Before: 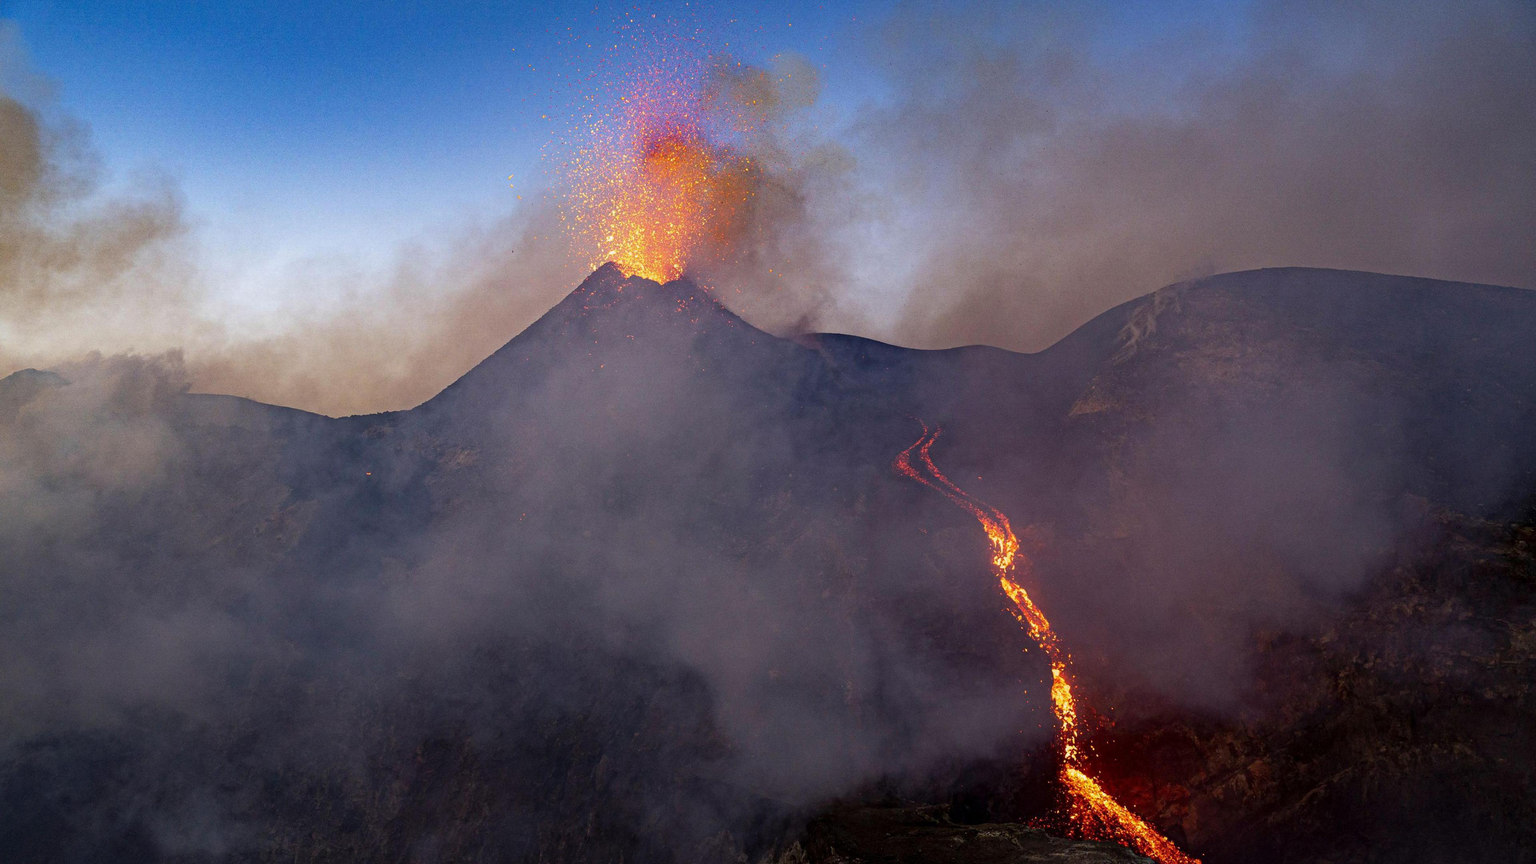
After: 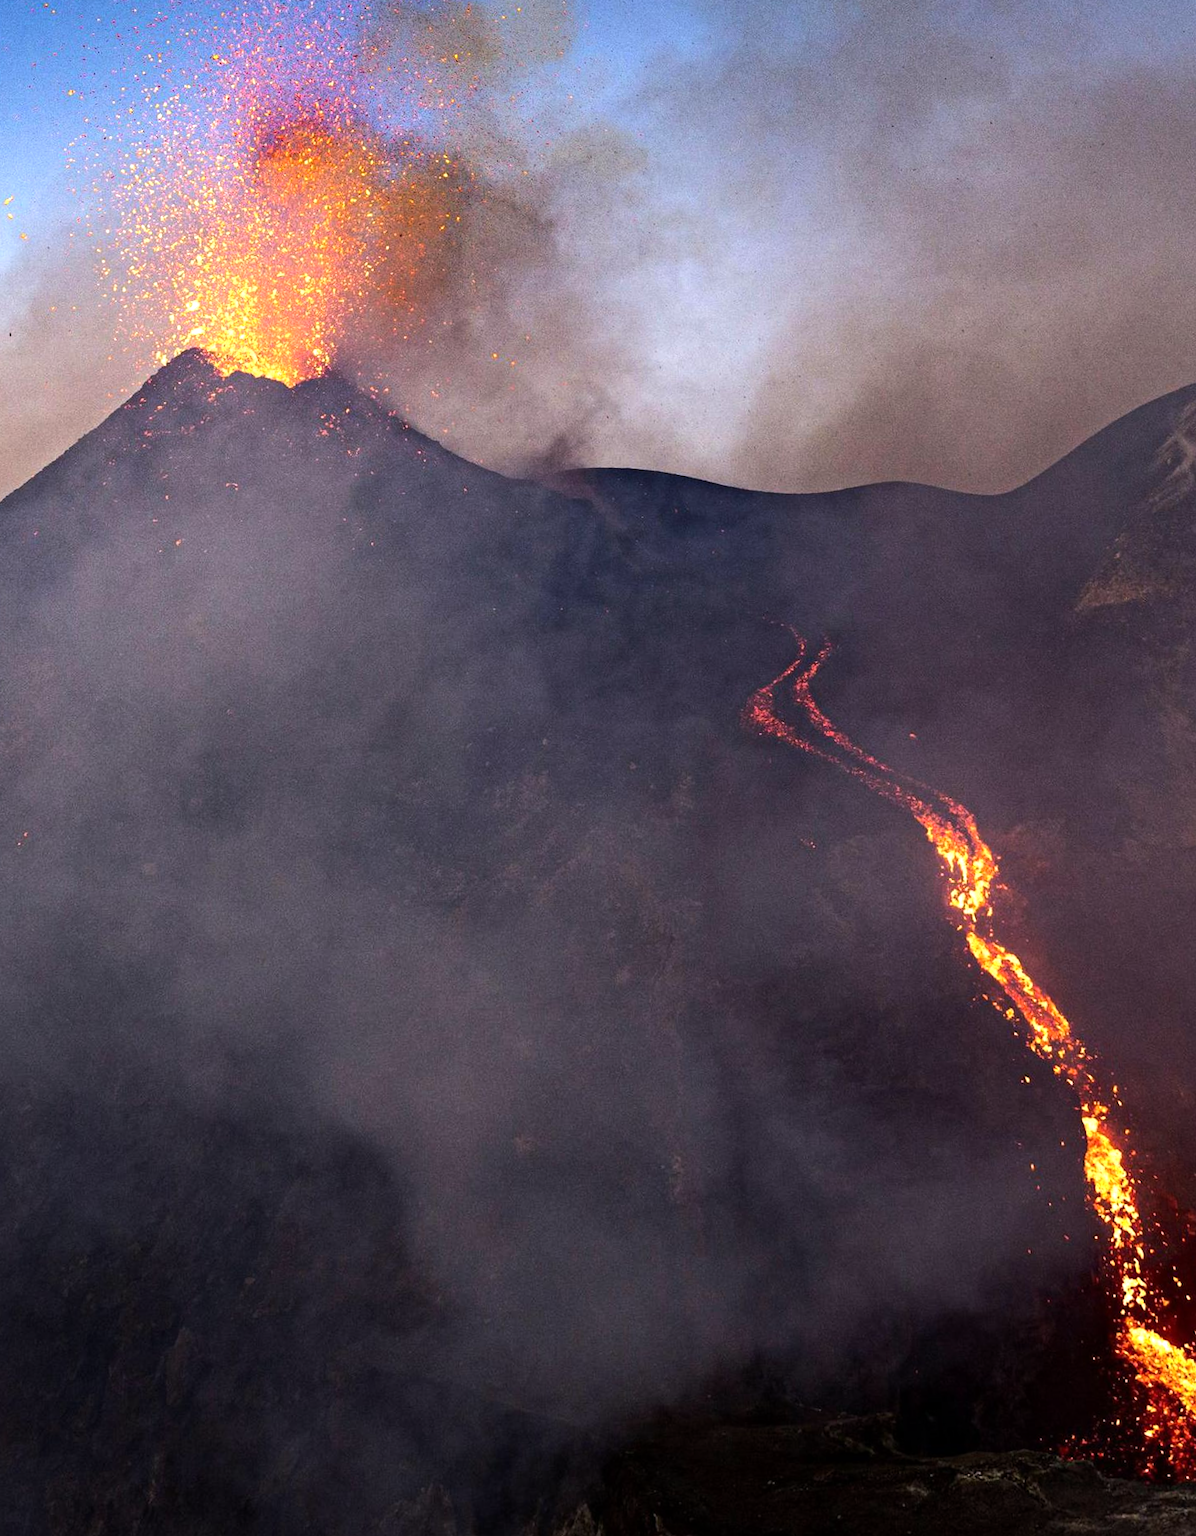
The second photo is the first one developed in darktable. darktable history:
tone equalizer: -8 EV -0.75 EV, -7 EV -0.7 EV, -6 EV -0.6 EV, -5 EV -0.4 EV, -3 EV 0.4 EV, -2 EV 0.6 EV, -1 EV 0.7 EV, +0 EV 0.75 EV, edges refinement/feathering 500, mask exposure compensation -1.57 EV, preserve details no
crop: left 33.452%, top 6.025%, right 23.155%
rotate and perspective: rotation -1.68°, lens shift (vertical) -0.146, crop left 0.049, crop right 0.912, crop top 0.032, crop bottom 0.96
